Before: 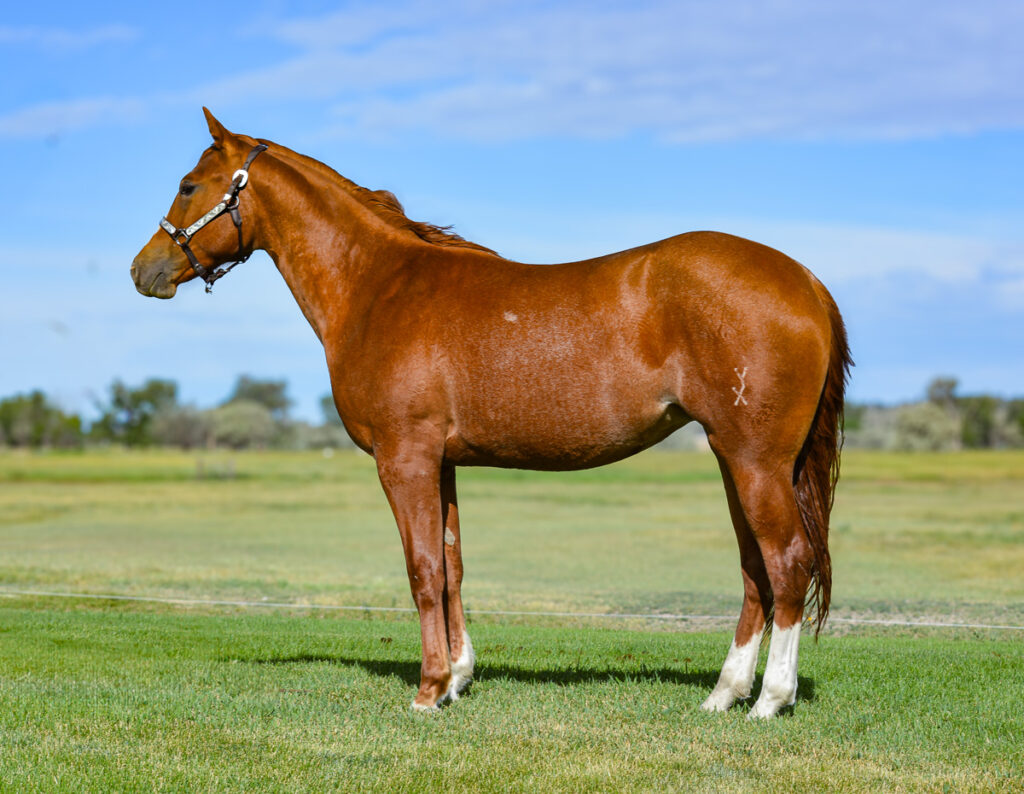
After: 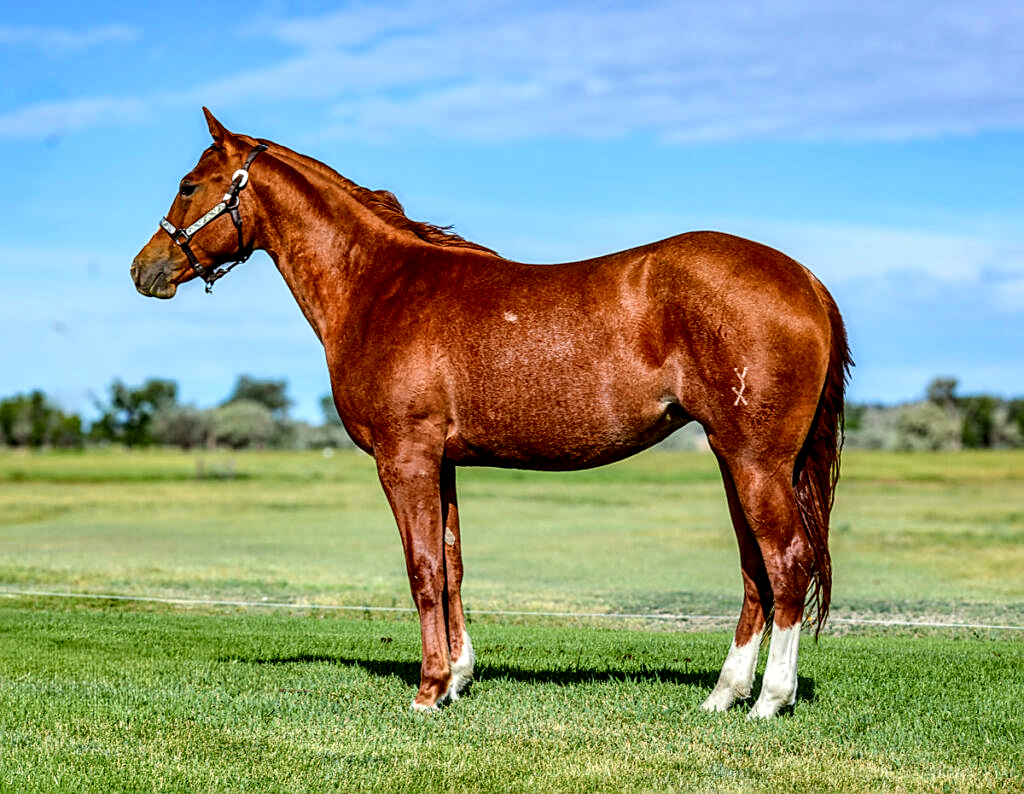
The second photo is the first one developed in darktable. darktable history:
local contrast: highlights 78%, shadows 56%, detail 174%, midtone range 0.423
tone curve: curves: ch0 [(0, 0) (0.068, 0.031) (0.175, 0.132) (0.337, 0.304) (0.498, 0.511) (0.748, 0.762) (0.993, 0.954)]; ch1 [(0, 0) (0.294, 0.184) (0.359, 0.34) (0.362, 0.35) (0.43, 0.41) (0.469, 0.453) (0.495, 0.489) (0.54, 0.563) (0.612, 0.641) (1, 1)]; ch2 [(0, 0) (0.431, 0.419) (0.495, 0.502) (0.524, 0.534) (0.557, 0.56) (0.634, 0.654) (0.728, 0.722) (1, 1)], color space Lab, independent channels, preserve colors none
sharpen: on, module defaults
